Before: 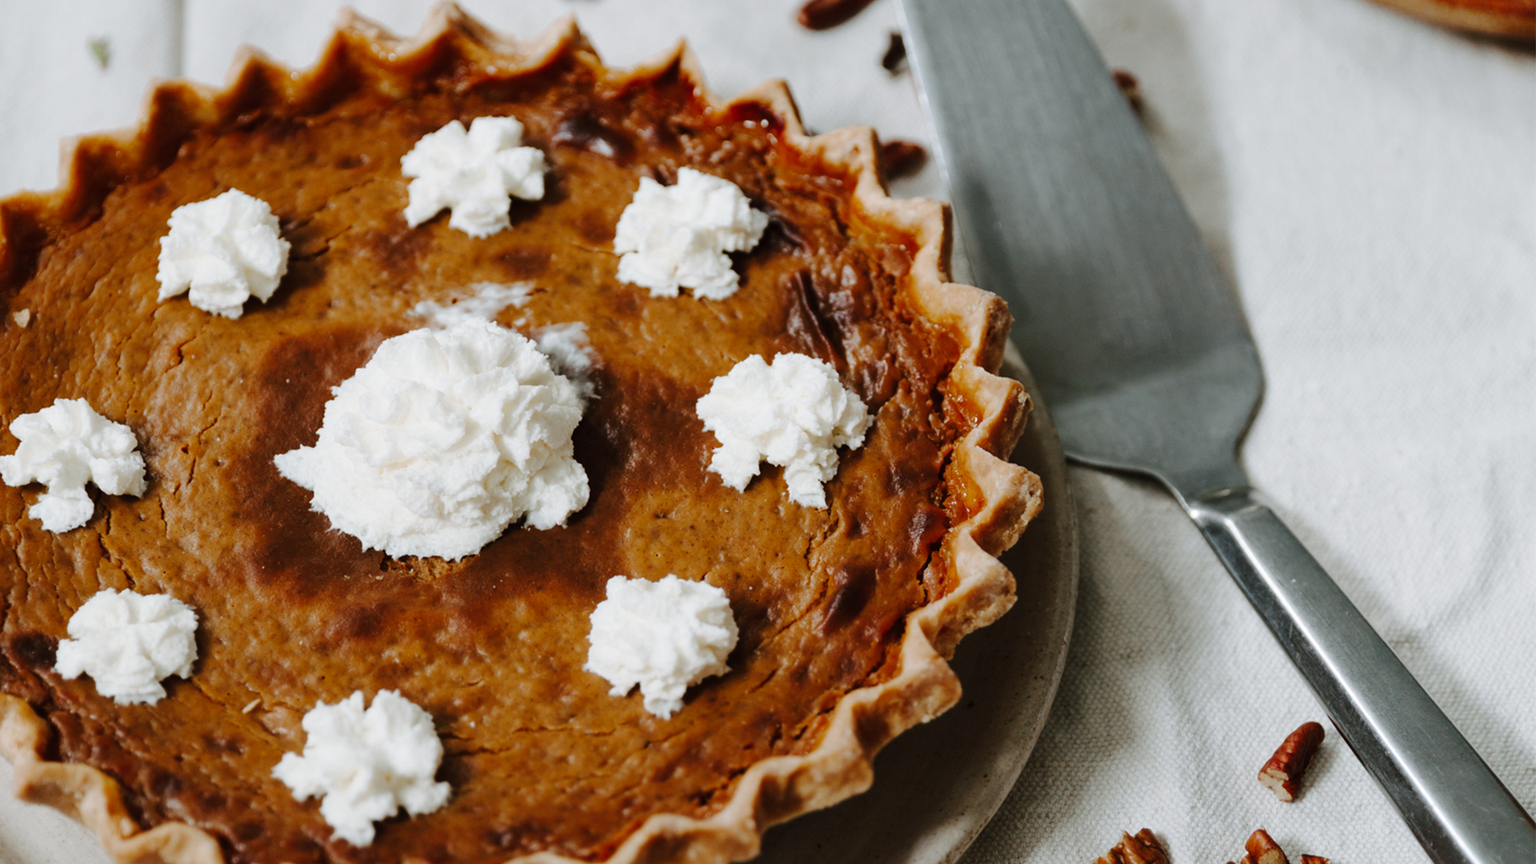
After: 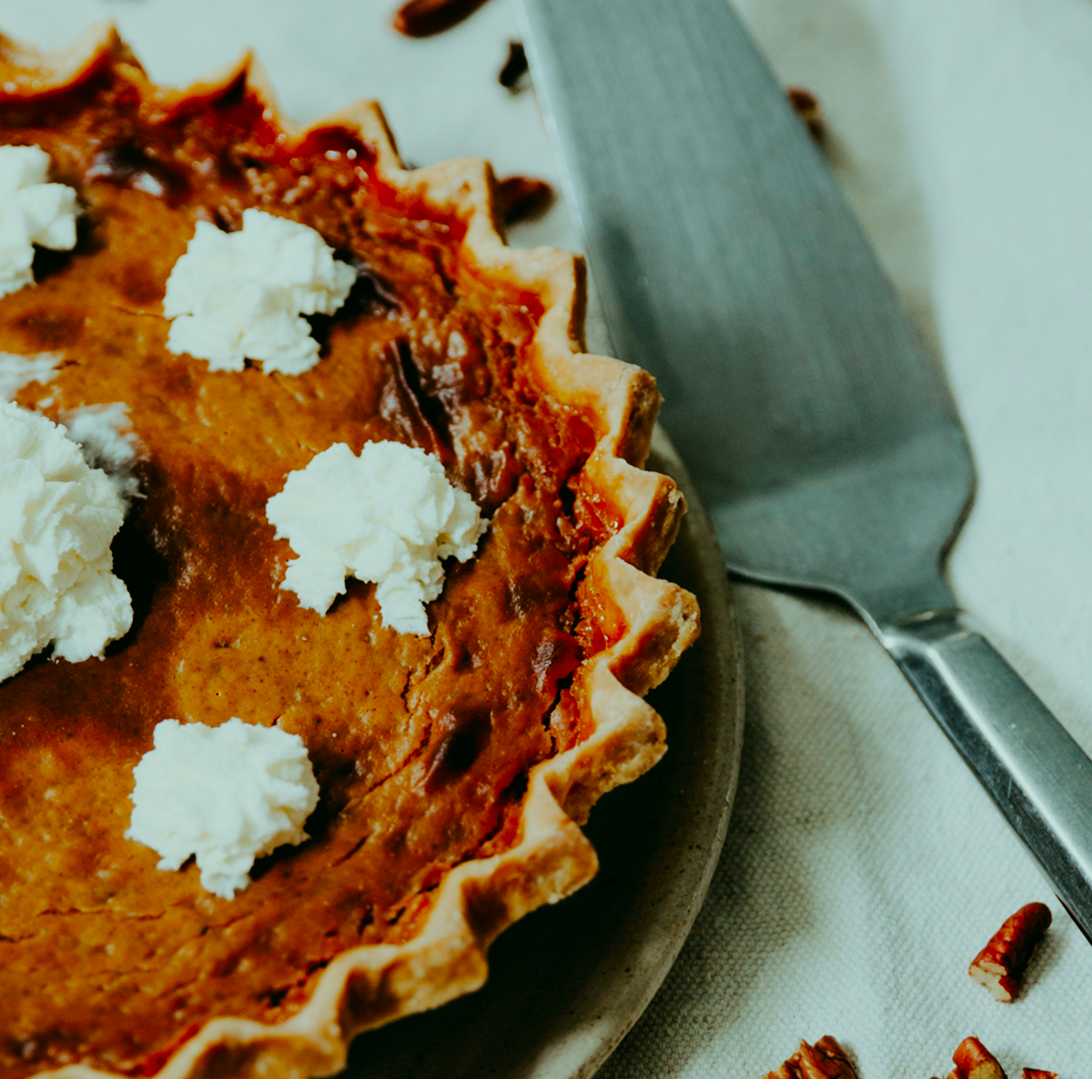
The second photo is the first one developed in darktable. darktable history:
color correction: highlights a* -7.62, highlights b* 1.1, shadows a* -3.89, saturation 1.38
crop: left 31.487%, top 0.012%, right 11.605%
contrast brightness saturation: contrast 0.102, brightness 0.028, saturation 0.085
filmic rgb: black relative exposure -7.65 EV, white relative exposure 4.56 EV, hardness 3.61
